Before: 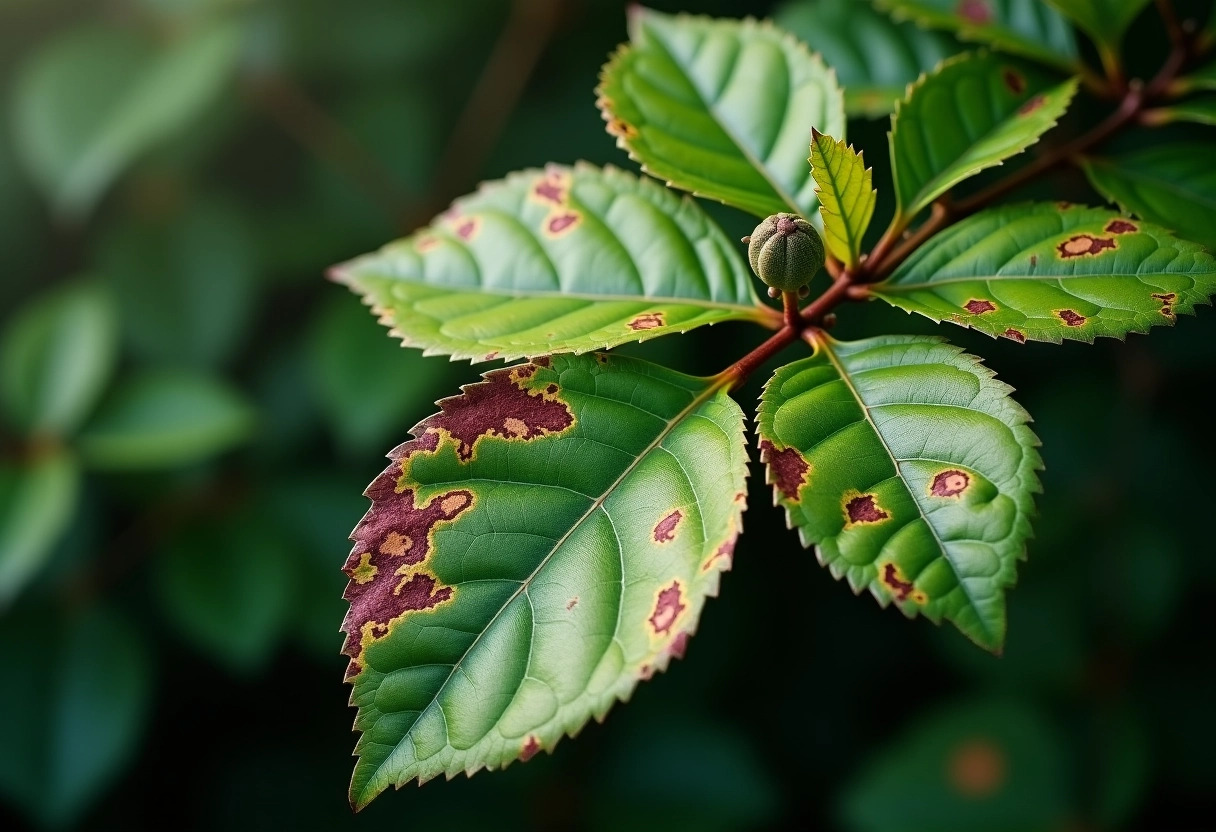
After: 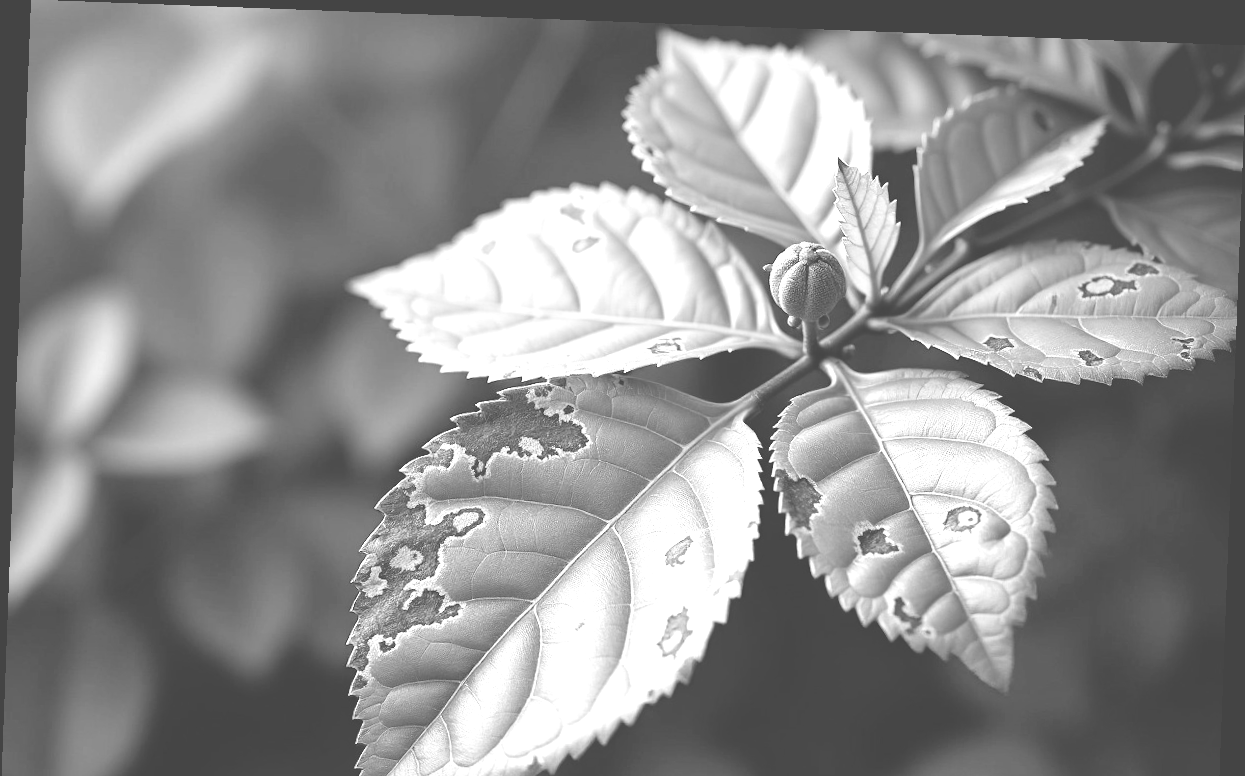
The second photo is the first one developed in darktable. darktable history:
colorize: hue 34.49°, saturation 35.33%, source mix 100%, version 1
color correction: highlights a* -39.68, highlights b* -40, shadows a* -40, shadows b* -40, saturation -3
rotate and perspective: rotation 2.17°, automatic cropping off
white balance: emerald 1
monochrome: a -11.7, b 1.62, size 0.5, highlights 0.38
crop and rotate: top 0%, bottom 11.49%
